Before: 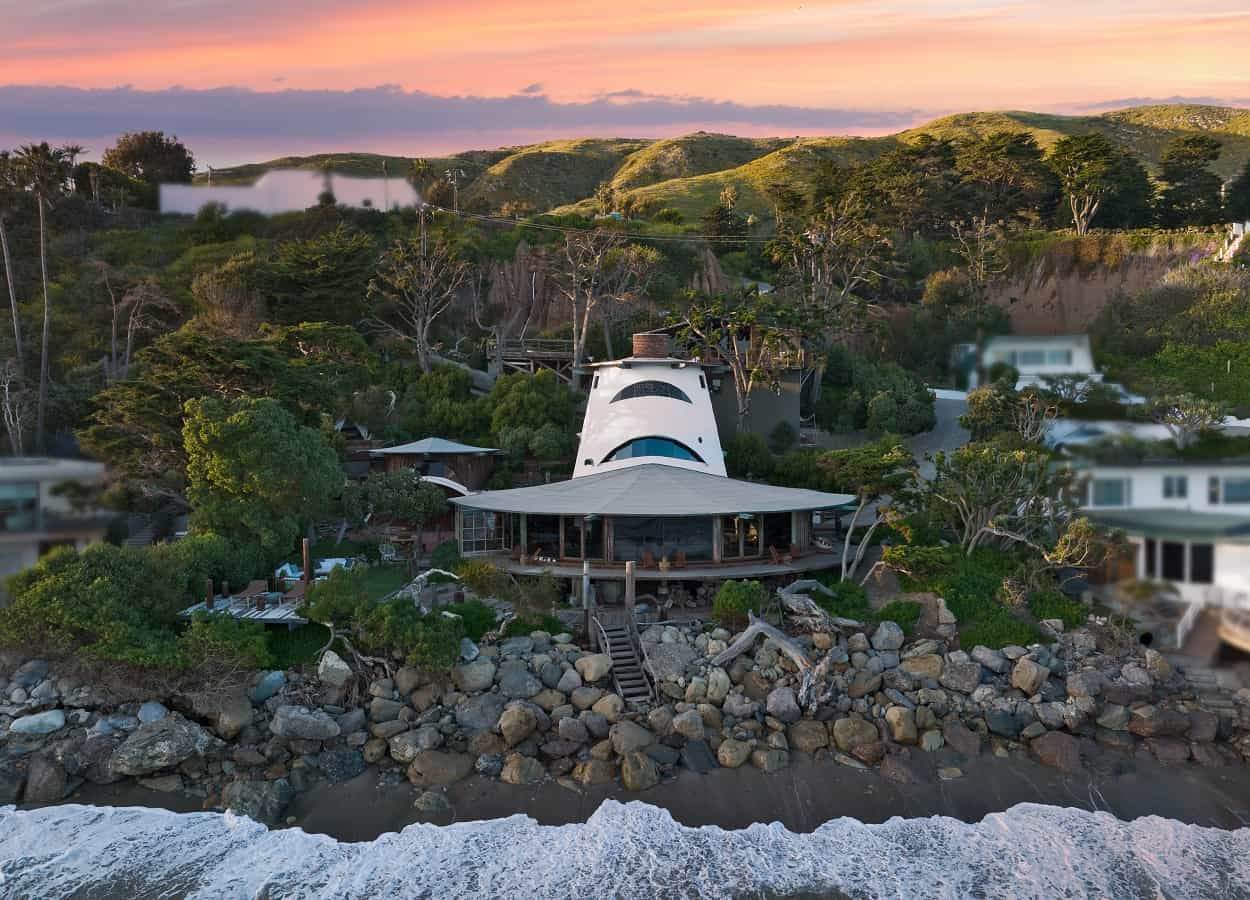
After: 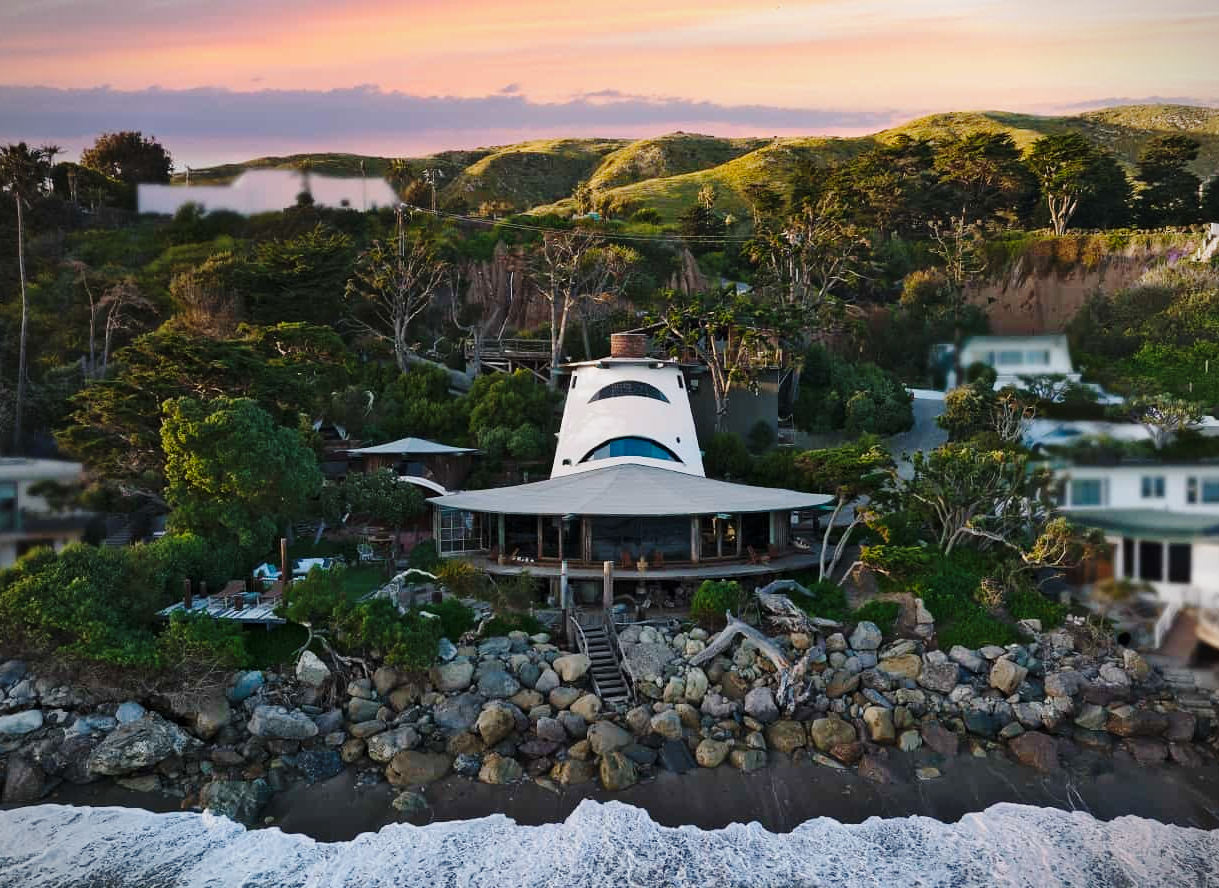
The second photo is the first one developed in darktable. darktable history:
base curve: curves: ch0 [(0, 0) (0.028, 0.03) (0.121, 0.232) (0.46, 0.748) (0.859, 0.968) (1, 1)], preserve colors none
tone equalizer: -8 EV -0.55 EV
crop and rotate: left 1.774%, right 0.633%, bottom 1.28%
vignetting: fall-off start 91.19%
exposure: exposure -0.582 EV, compensate highlight preservation false
